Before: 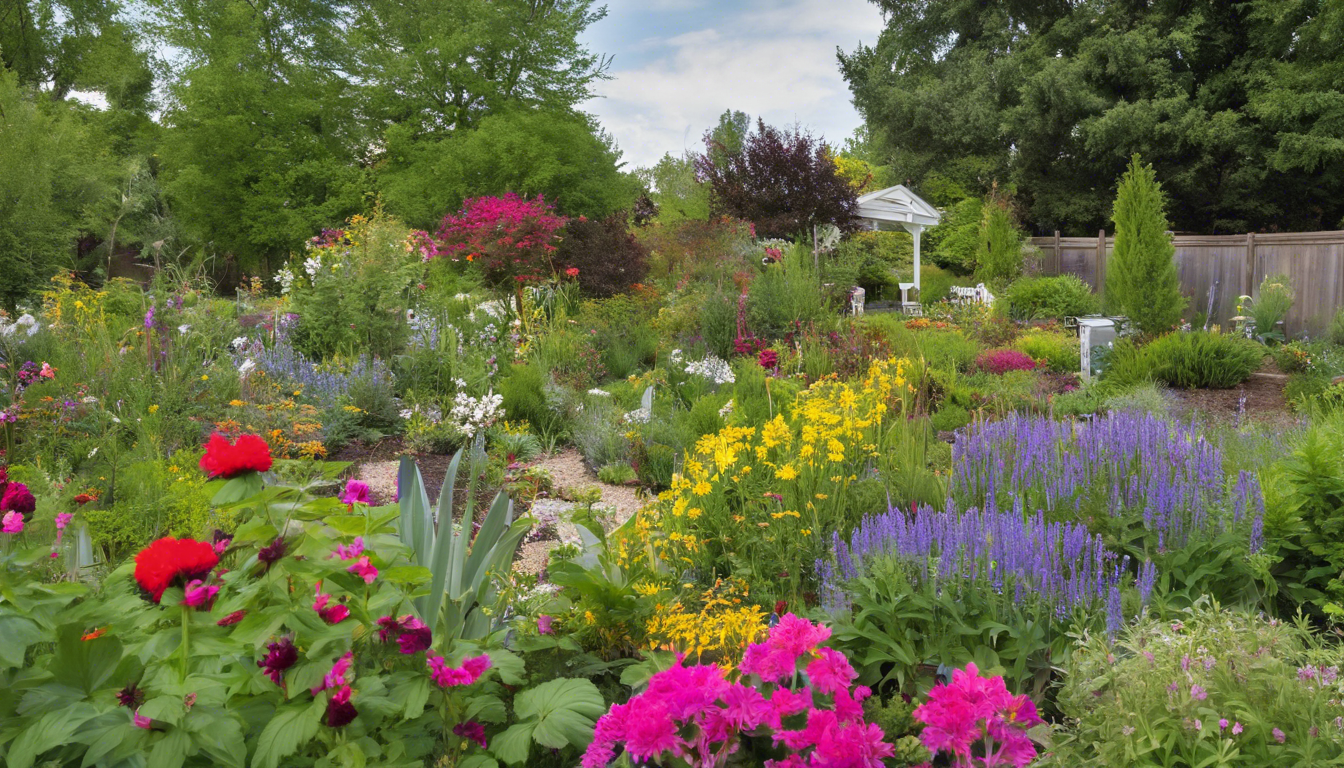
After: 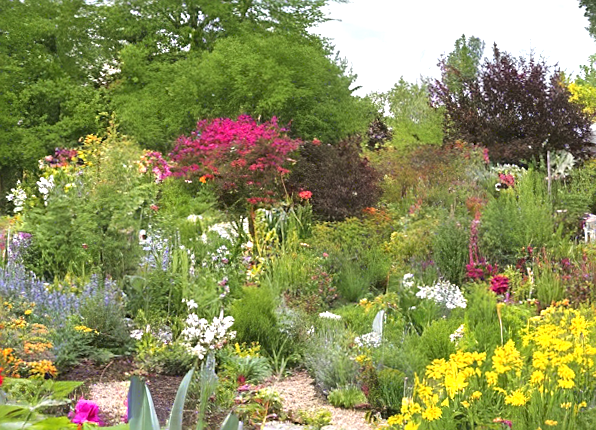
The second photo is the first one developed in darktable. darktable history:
sharpen: on, module defaults
crop: left 20.248%, top 10.86%, right 35.675%, bottom 34.321%
exposure: black level correction 0, exposure 0.7 EV, compensate exposure bias true, compensate highlight preservation false
rotate and perspective: rotation 0.8°, automatic cropping off
